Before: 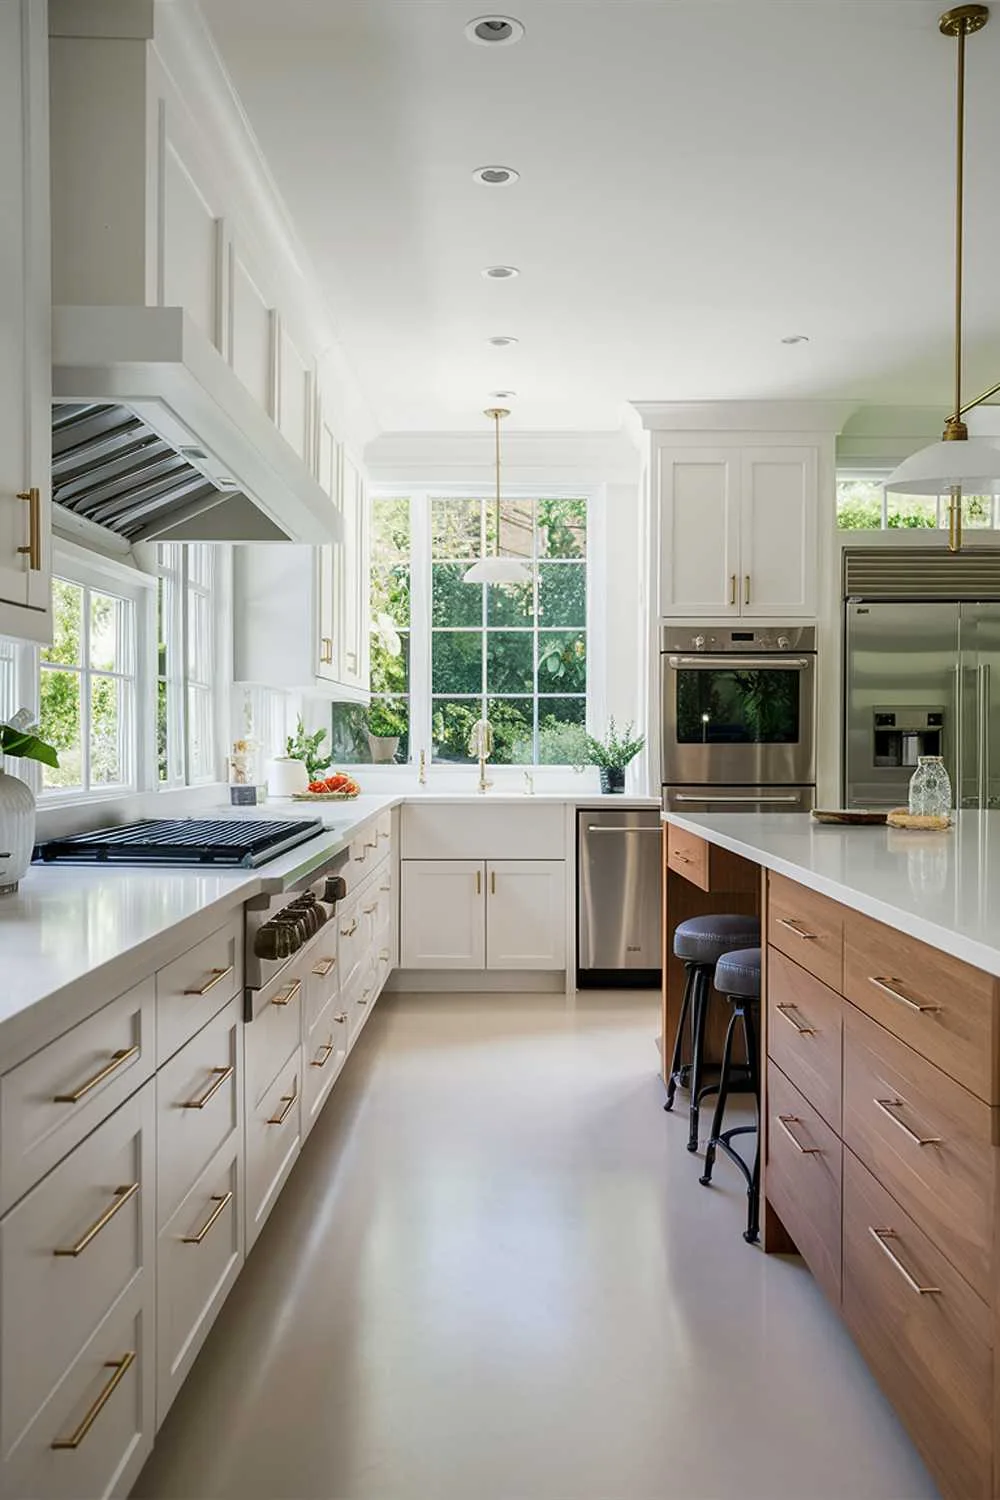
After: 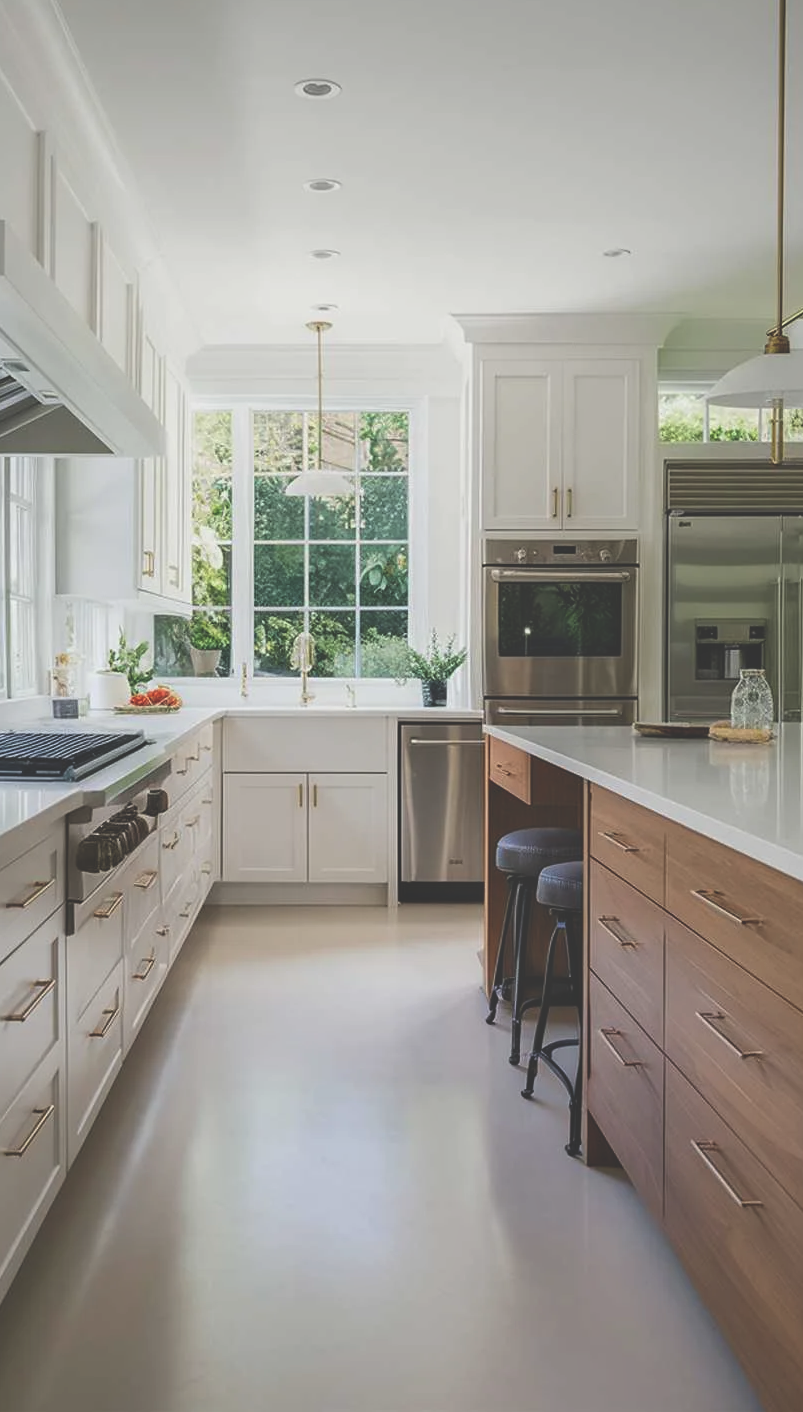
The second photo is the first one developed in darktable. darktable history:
crop and rotate: left 17.892%, top 5.829%, right 1.78%
exposure: black level correction -0.042, exposure 0.062 EV, compensate highlight preservation false
tone equalizer: -8 EV 0.229 EV, -7 EV 0.429 EV, -6 EV 0.377 EV, -5 EV 0.242 EV, -3 EV -0.277 EV, -2 EV -0.444 EV, -1 EV -0.408 EV, +0 EV -0.263 EV
